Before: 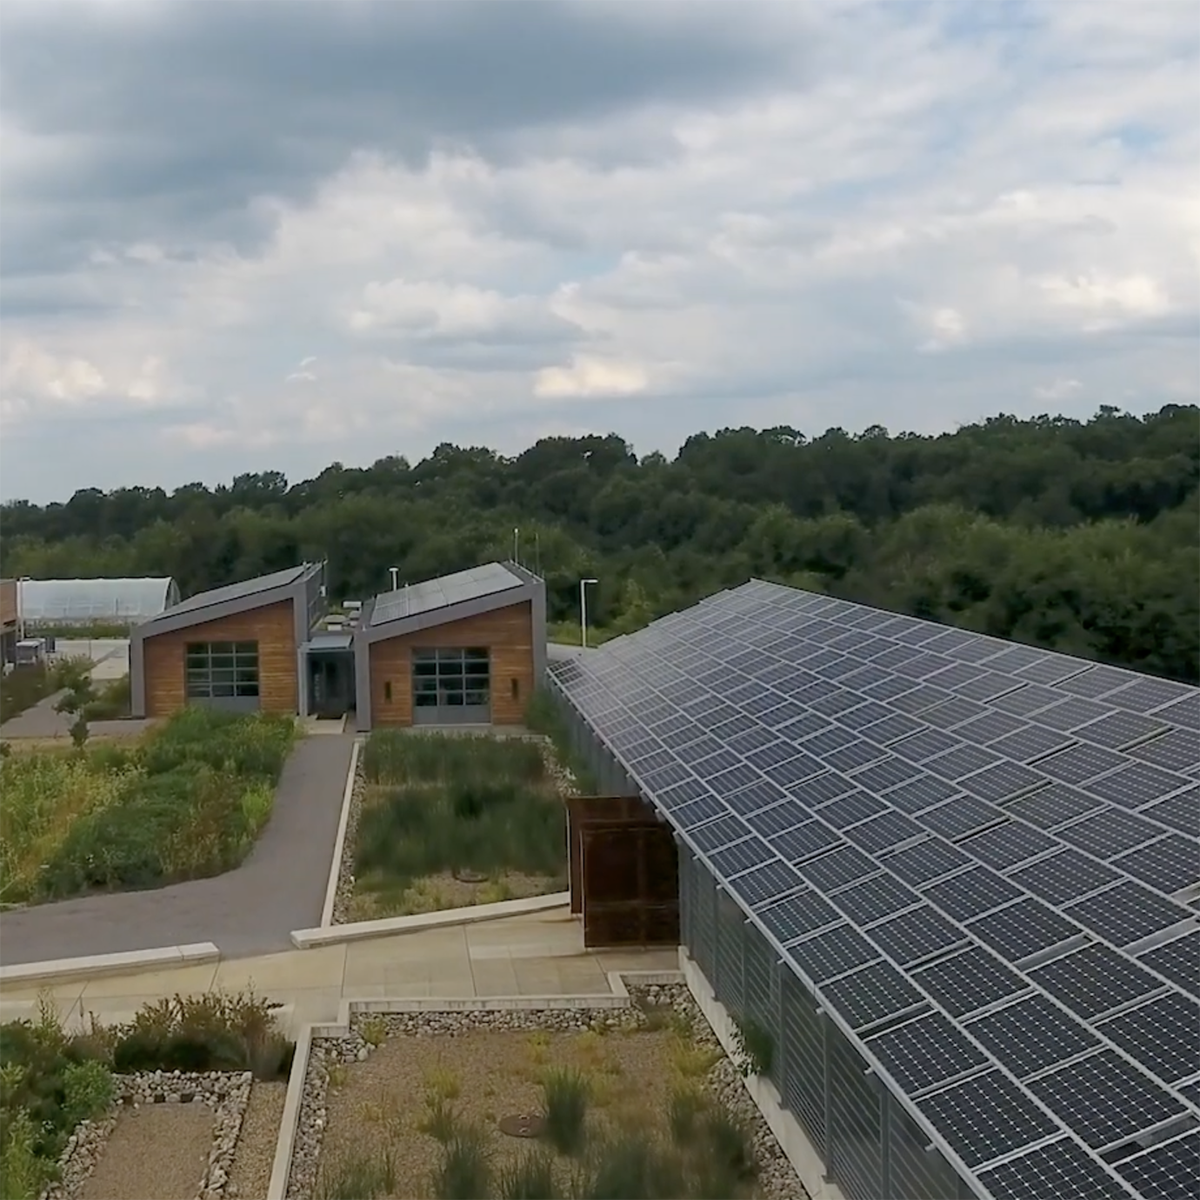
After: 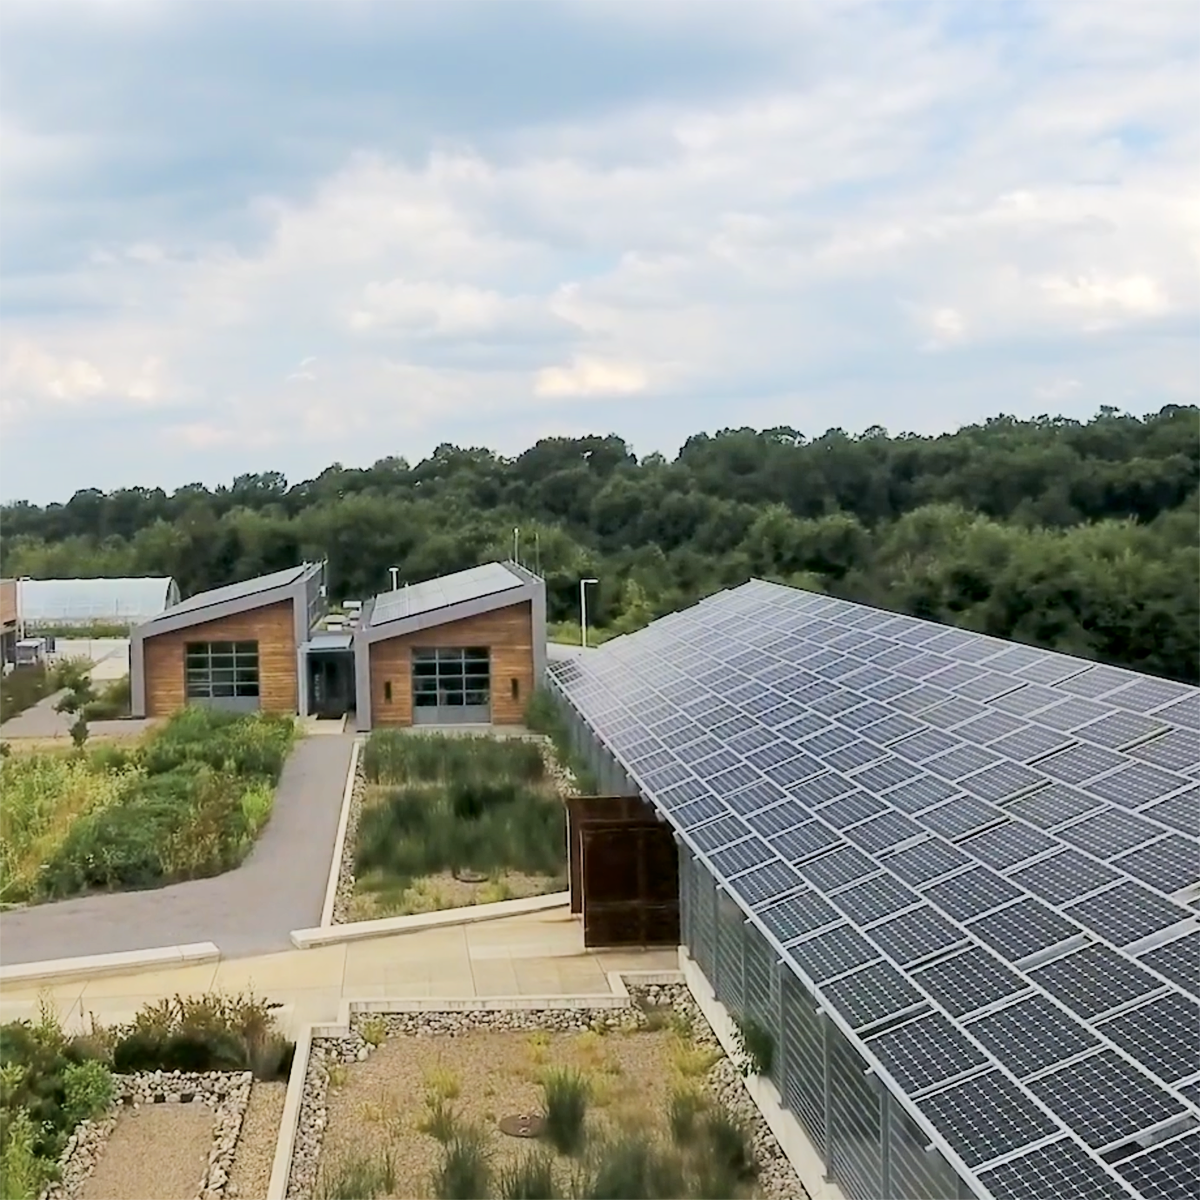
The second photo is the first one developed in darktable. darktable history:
tone equalizer: -7 EV 0.164 EV, -6 EV 0.578 EV, -5 EV 1.11 EV, -4 EV 1.29 EV, -3 EV 1.12 EV, -2 EV 0.6 EV, -1 EV 0.146 EV, edges refinement/feathering 500, mask exposure compensation -1.57 EV, preserve details no
local contrast: mode bilateral grid, contrast 20, coarseness 51, detail 119%, midtone range 0.2
